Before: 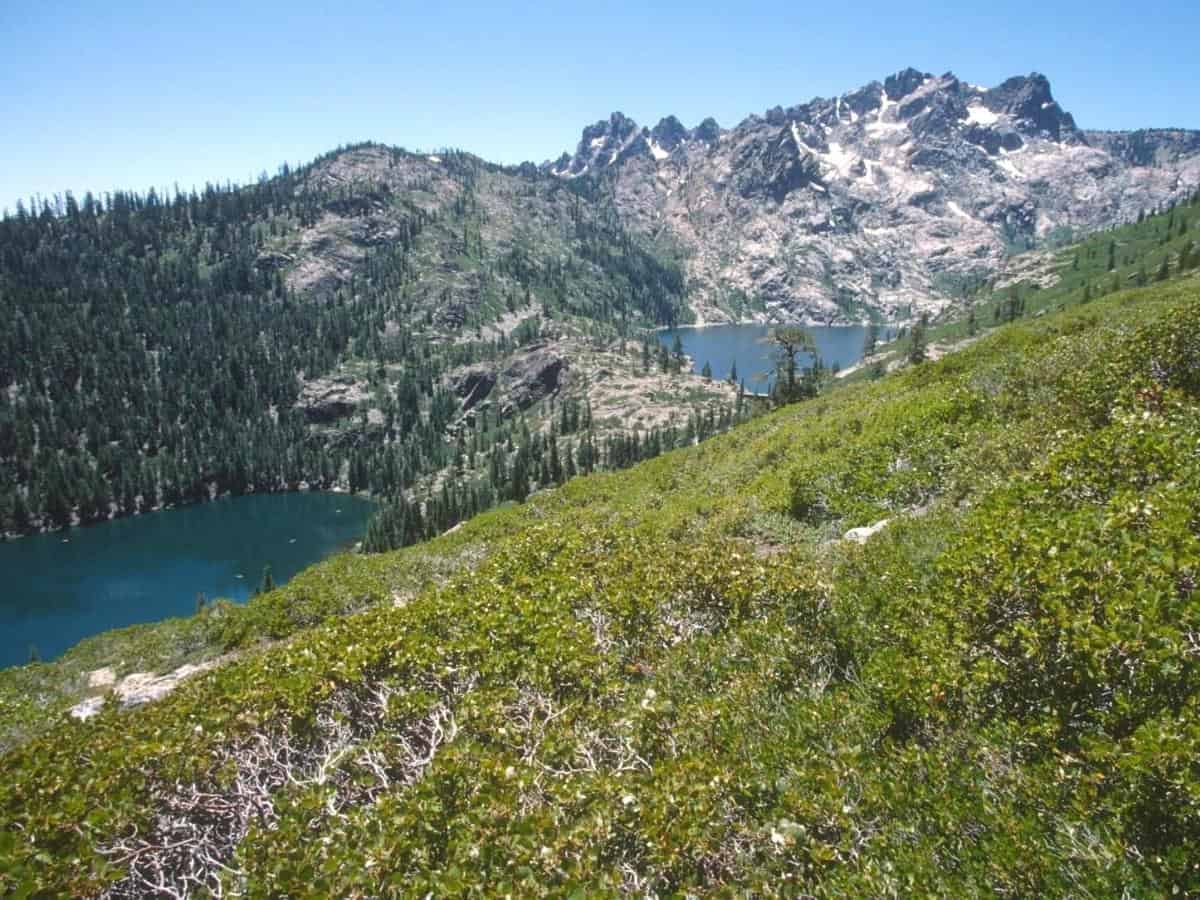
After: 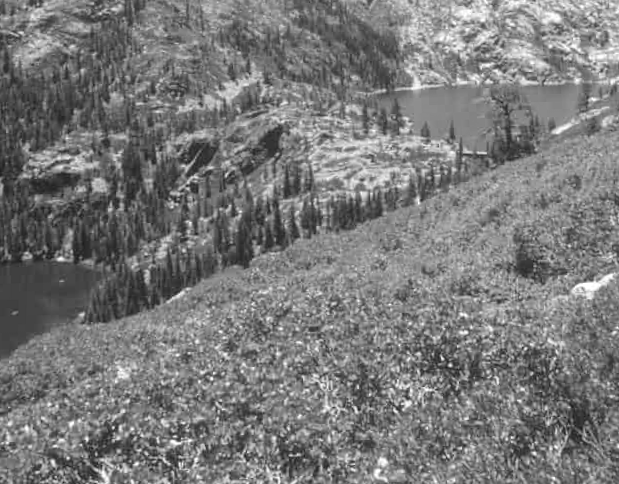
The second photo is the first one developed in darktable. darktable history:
color zones: curves: ch1 [(0, -0.014) (0.143, -0.013) (0.286, -0.013) (0.429, -0.016) (0.571, -0.019) (0.714, -0.015) (0.857, 0.002) (1, -0.014)]
crop and rotate: left 22.13%, top 22.054%, right 22.026%, bottom 22.102%
rotate and perspective: rotation -1.68°, lens shift (vertical) -0.146, crop left 0.049, crop right 0.912, crop top 0.032, crop bottom 0.96
color calibration: output R [1.063, -0.012, -0.003, 0], output G [0, 1.022, 0.021, 0], output B [-0.079, 0.047, 1, 0], illuminant custom, x 0.389, y 0.387, temperature 3838.64 K
